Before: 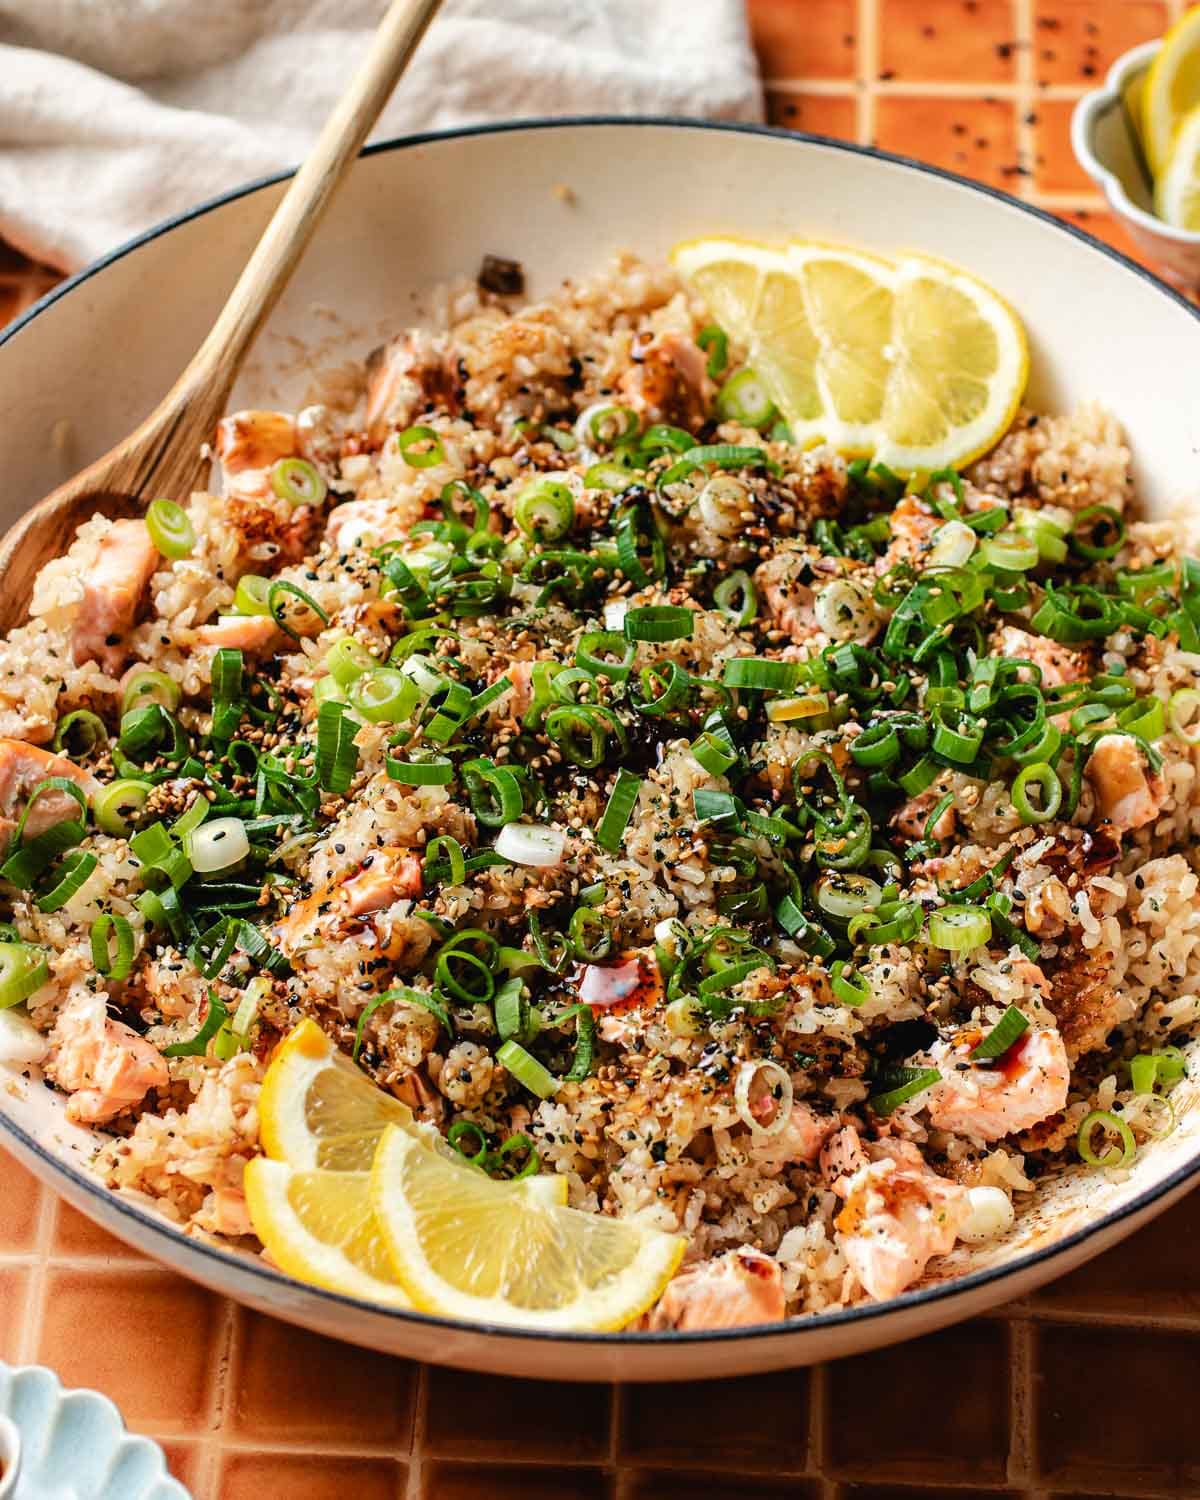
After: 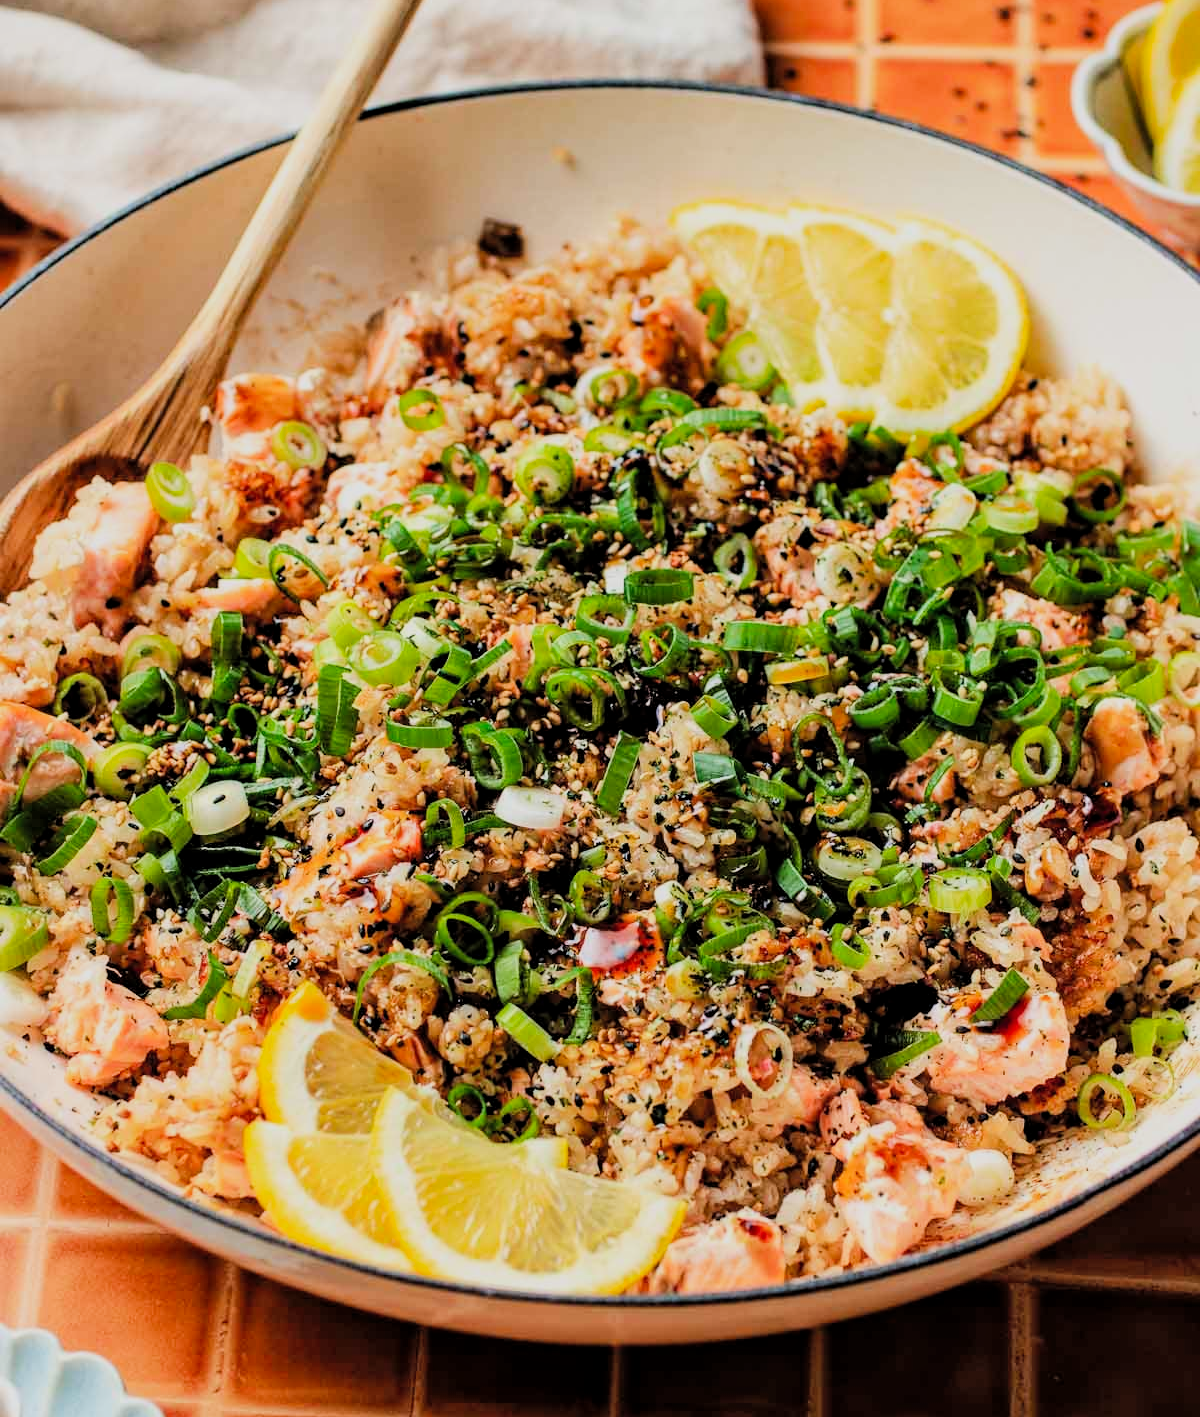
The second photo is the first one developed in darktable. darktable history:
crop and rotate: top 2.479%, bottom 3.018%
contrast brightness saturation: brightness 0.09, saturation 0.19
local contrast: highlights 100%, shadows 100%, detail 120%, midtone range 0.2
filmic rgb: black relative exposure -7.65 EV, white relative exposure 4.56 EV, hardness 3.61, contrast 1.05
